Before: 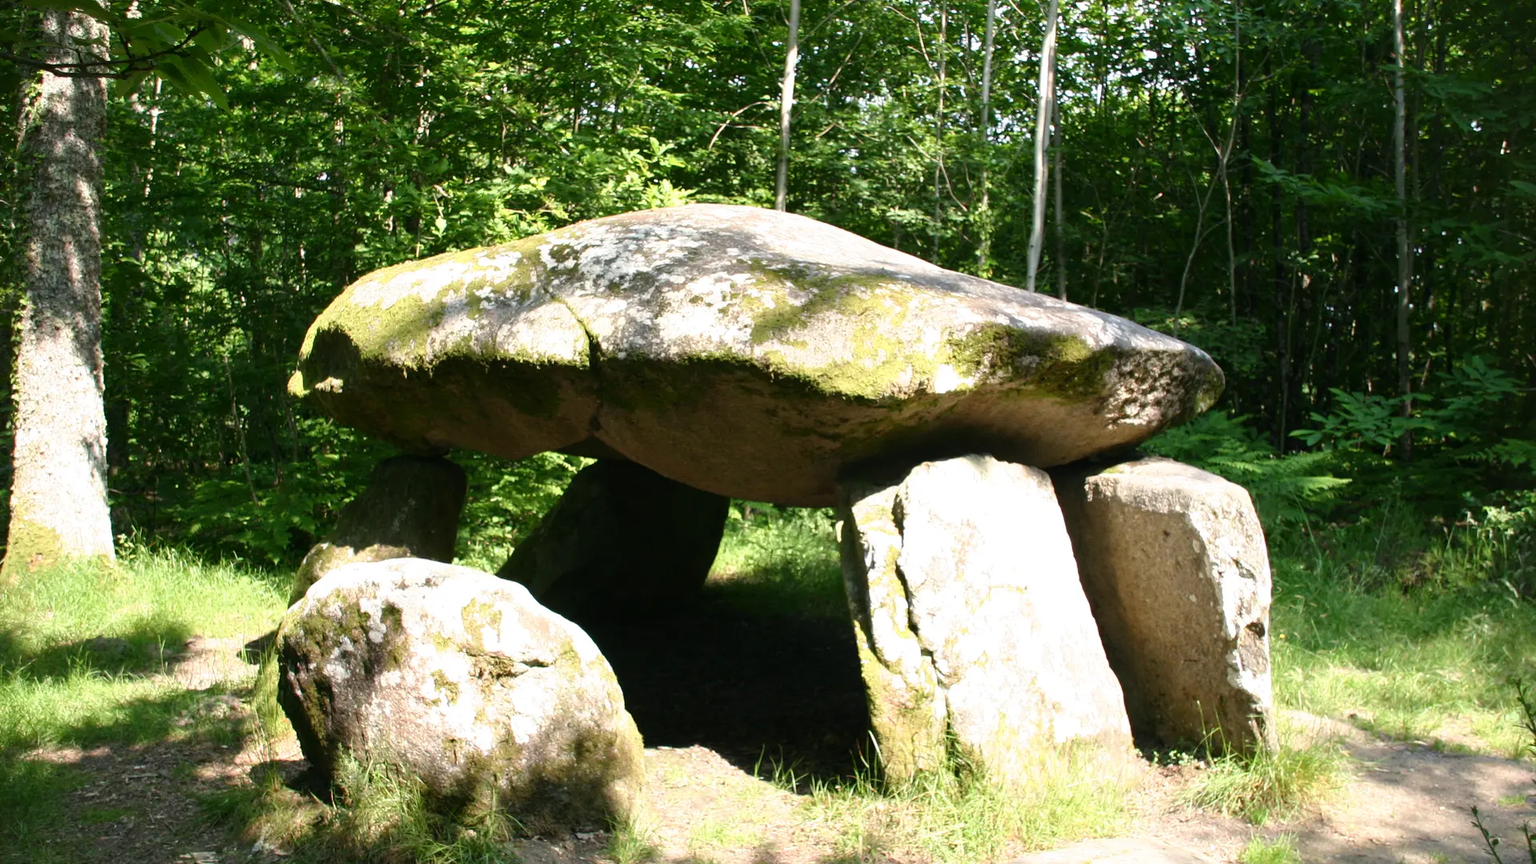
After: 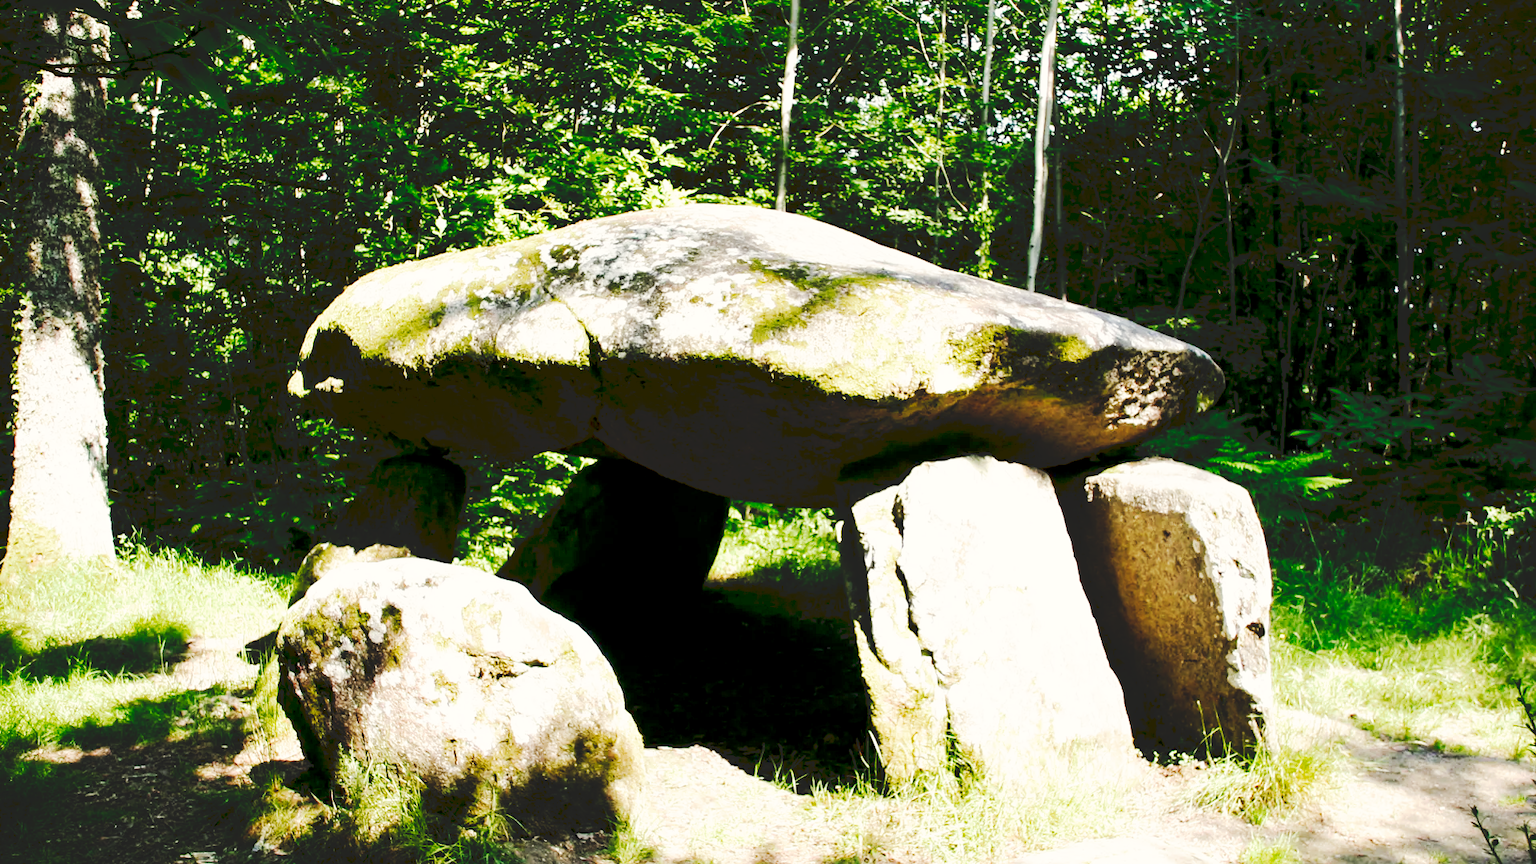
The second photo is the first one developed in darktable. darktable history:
tone curve: curves: ch0 [(0, 0) (0.003, 0.13) (0.011, 0.13) (0.025, 0.134) (0.044, 0.136) (0.069, 0.139) (0.1, 0.144) (0.136, 0.151) (0.177, 0.171) (0.224, 0.2) (0.277, 0.247) (0.335, 0.318) (0.399, 0.412) (0.468, 0.536) (0.543, 0.659) (0.623, 0.746) (0.709, 0.812) (0.801, 0.871) (0.898, 0.915) (1, 1)], preserve colors none
filmic rgb: black relative exposure -8.7 EV, white relative exposure 2.7 EV, threshold 3 EV, target black luminance 0%, hardness 6.25, latitude 75%, contrast 1.325, highlights saturation mix -5%, preserve chrominance no, color science v5 (2021), iterations of high-quality reconstruction 0, enable highlight reconstruction true
color correction: highlights b* 3
